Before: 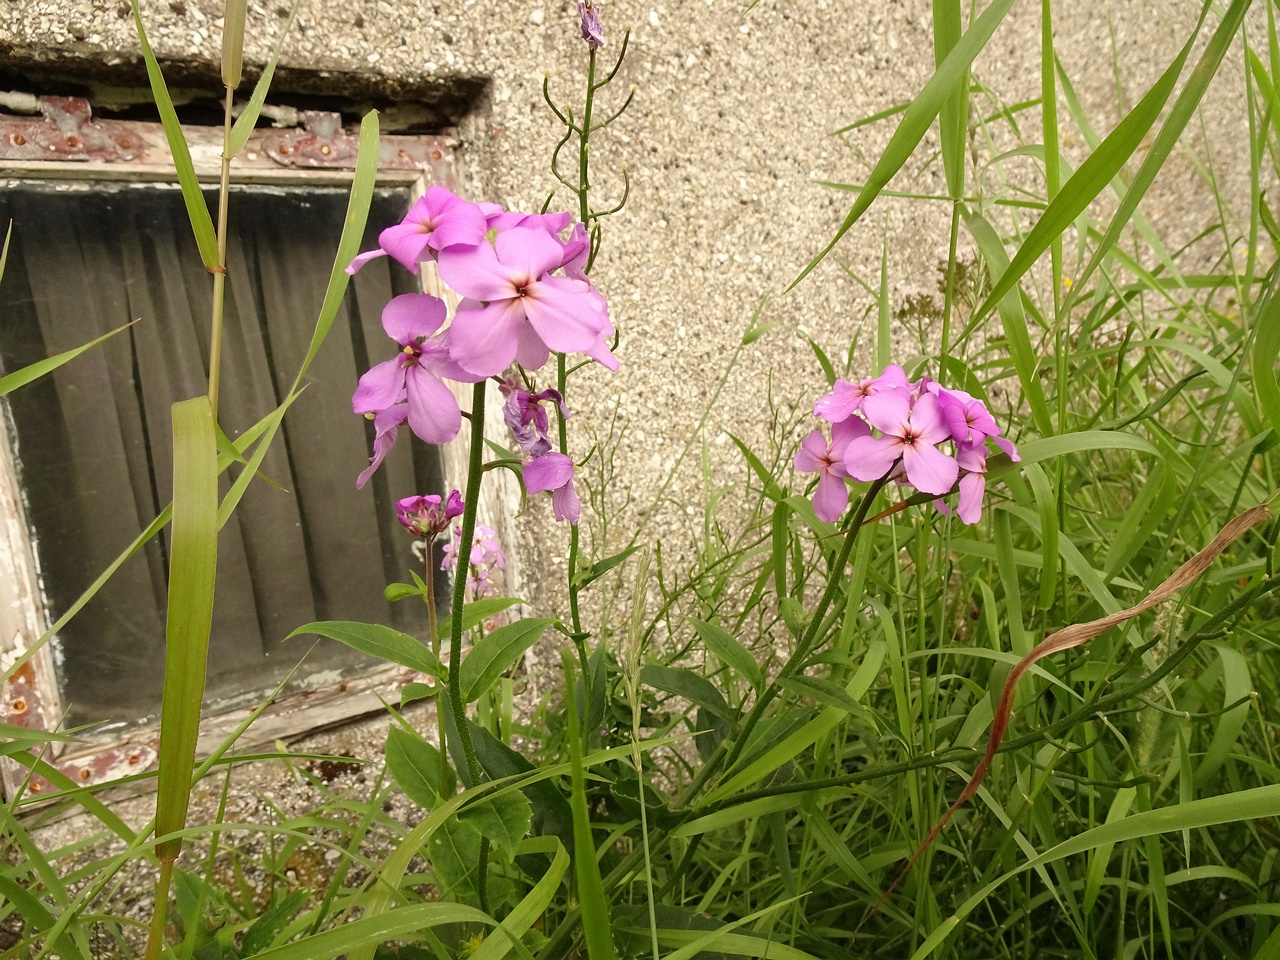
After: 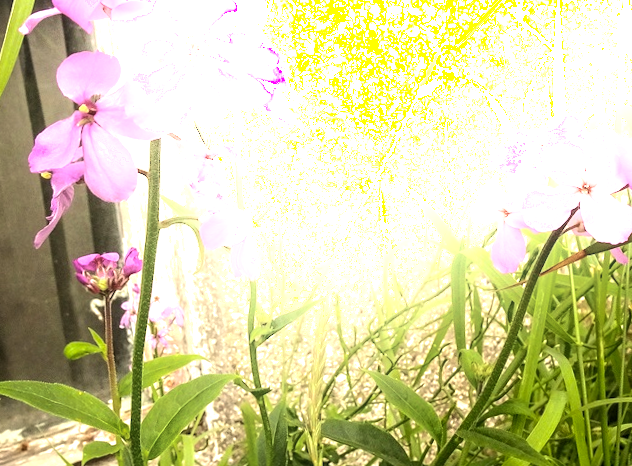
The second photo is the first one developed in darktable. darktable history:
color balance rgb: perceptual brilliance grading › highlights 14.29%, perceptual brilliance grading › mid-tones -5.92%, perceptual brilliance grading › shadows -26.83%, global vibrance 31.18%
local contrast: on, module defaults
crop: left 25%, top 25%, right 25%, bottom 25%
exposure: black level correction 0, exposure 0.5 EV, compensate highlight preservation false
shadows and highlights: shadows -21.3, highlights 100, soften with gaussian
rotate and perspective: rotation -1°, crop left 0.011, crop right 0.989, crop top 0.025, crop bottom 0.975
